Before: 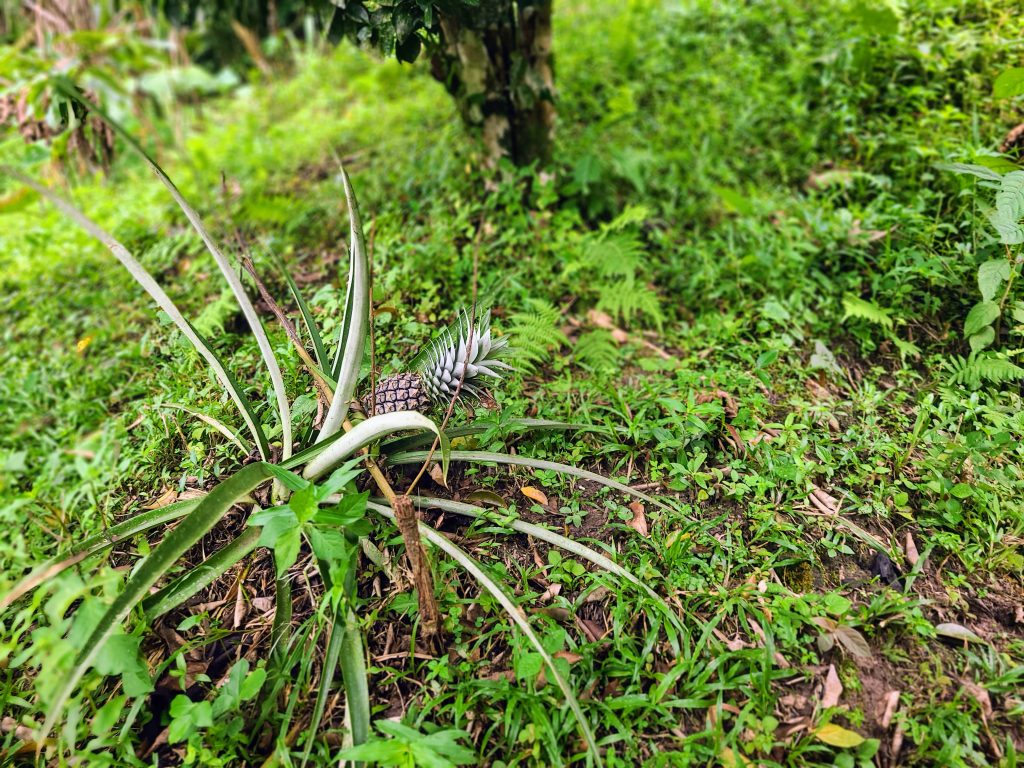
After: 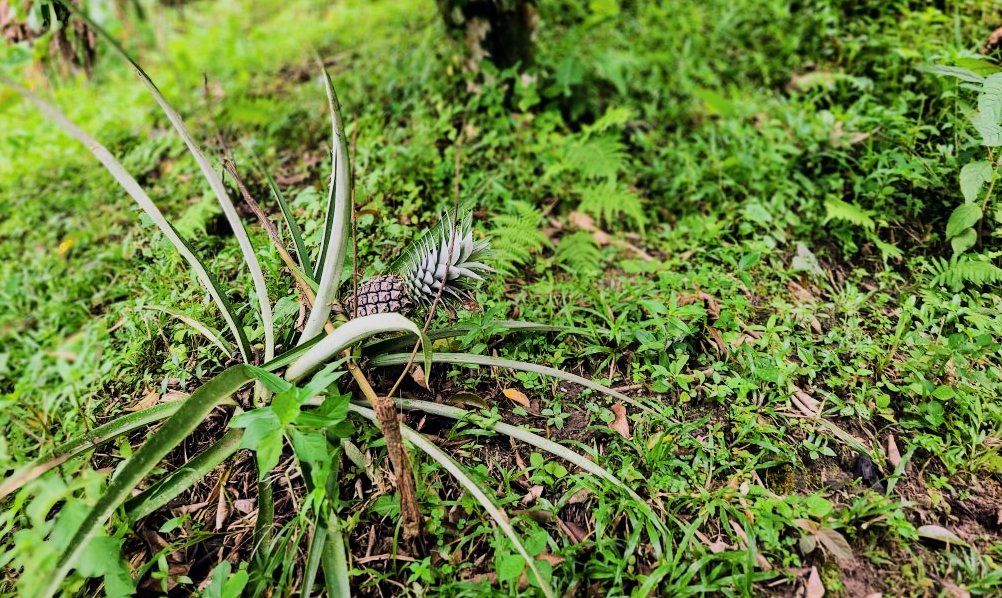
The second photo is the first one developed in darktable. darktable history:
crop and rotate: left 1.814%, top 12.818%, right 0.25%, bottom 9.225%
filmic rgb: black relative exposure -7.5 EV, white relative exposure 5 EV, hardness 3.31, contrast 1.3, contrast in shadows safe
